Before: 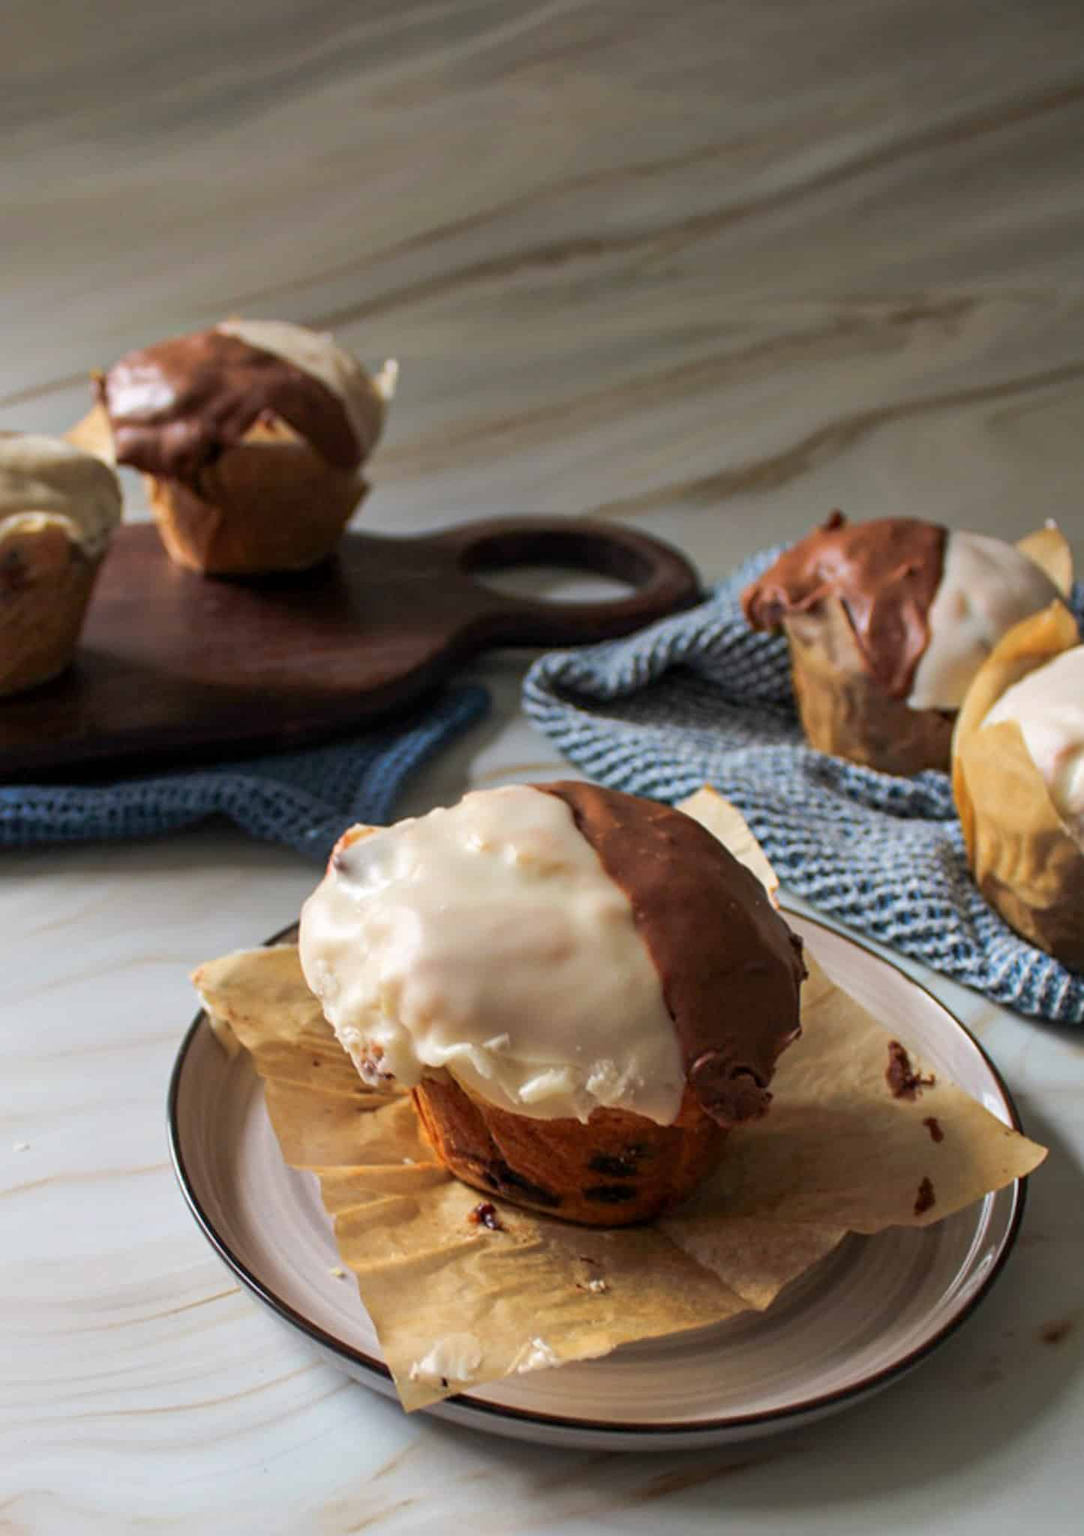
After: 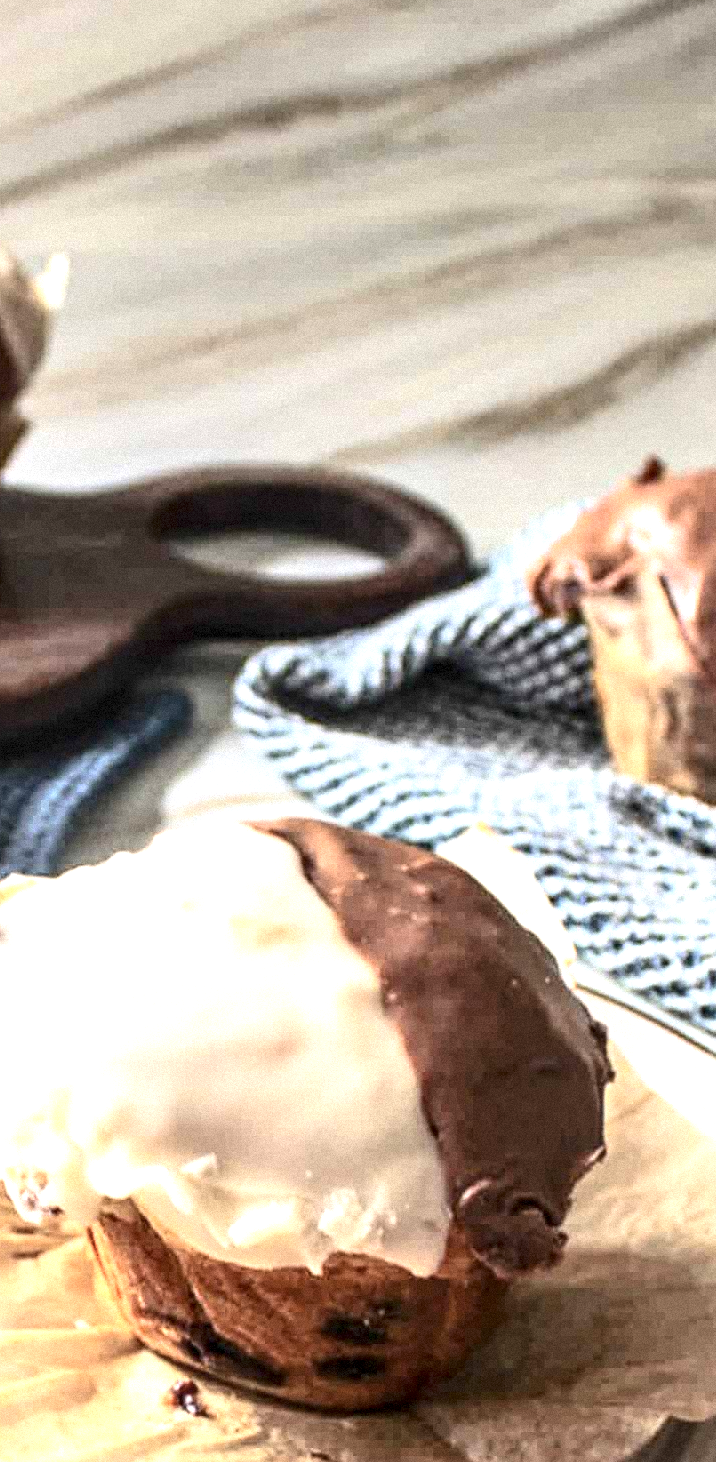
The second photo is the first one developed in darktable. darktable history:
contrast brightness saturation: contrast 0.25, saturation -0.31
local contrast: highlights 61%, detail 143%, midtone range 0.428
crop: left 32.075%, top 10.976%, right 18.355%, bottom 17.596%
grain: mid-tones bias 0%
exposure: black level correction 0, exposure 1.675 EV, compensate exposure bias true, compensate highlight preservation false
